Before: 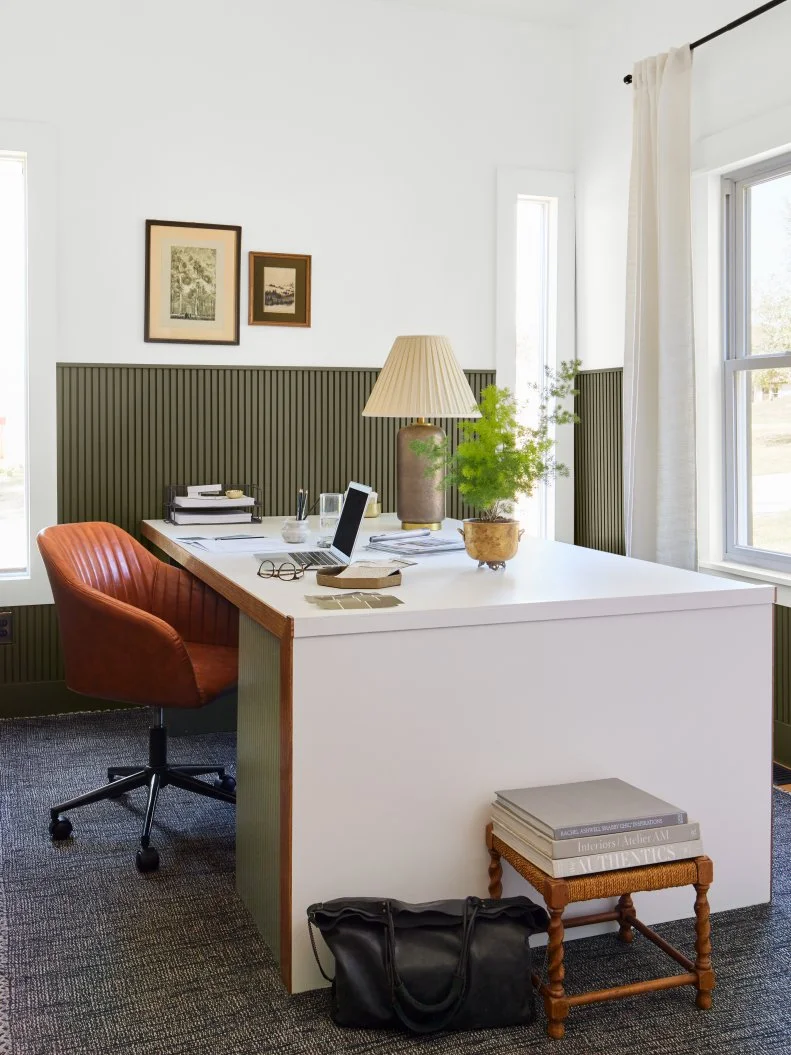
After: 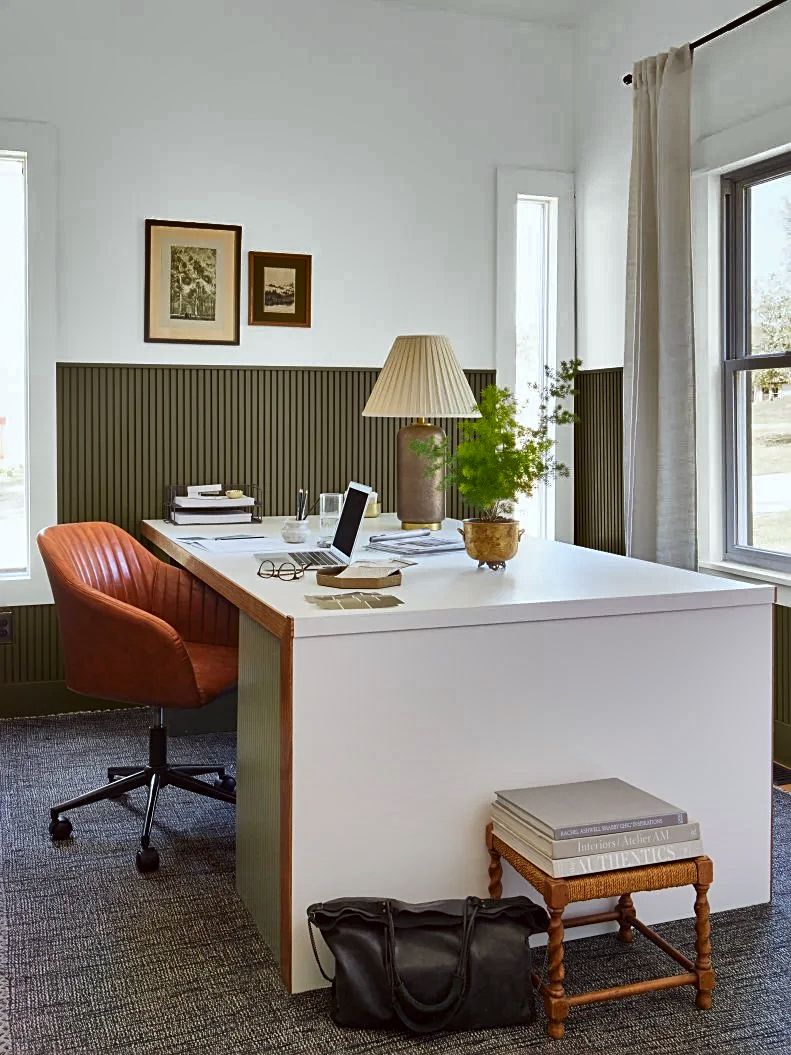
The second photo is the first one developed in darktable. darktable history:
color correction: highlights a* -2.73, highlights b* -2.09, shadows a* 2.41, shadows b* 2.73
shadows and highlights: radius 108.52, shadows 40.68, highlights -72.88, low approximation 0.01, soften with gaussian
sharpen: radius 2.167, amount 0.381, threshold 0
